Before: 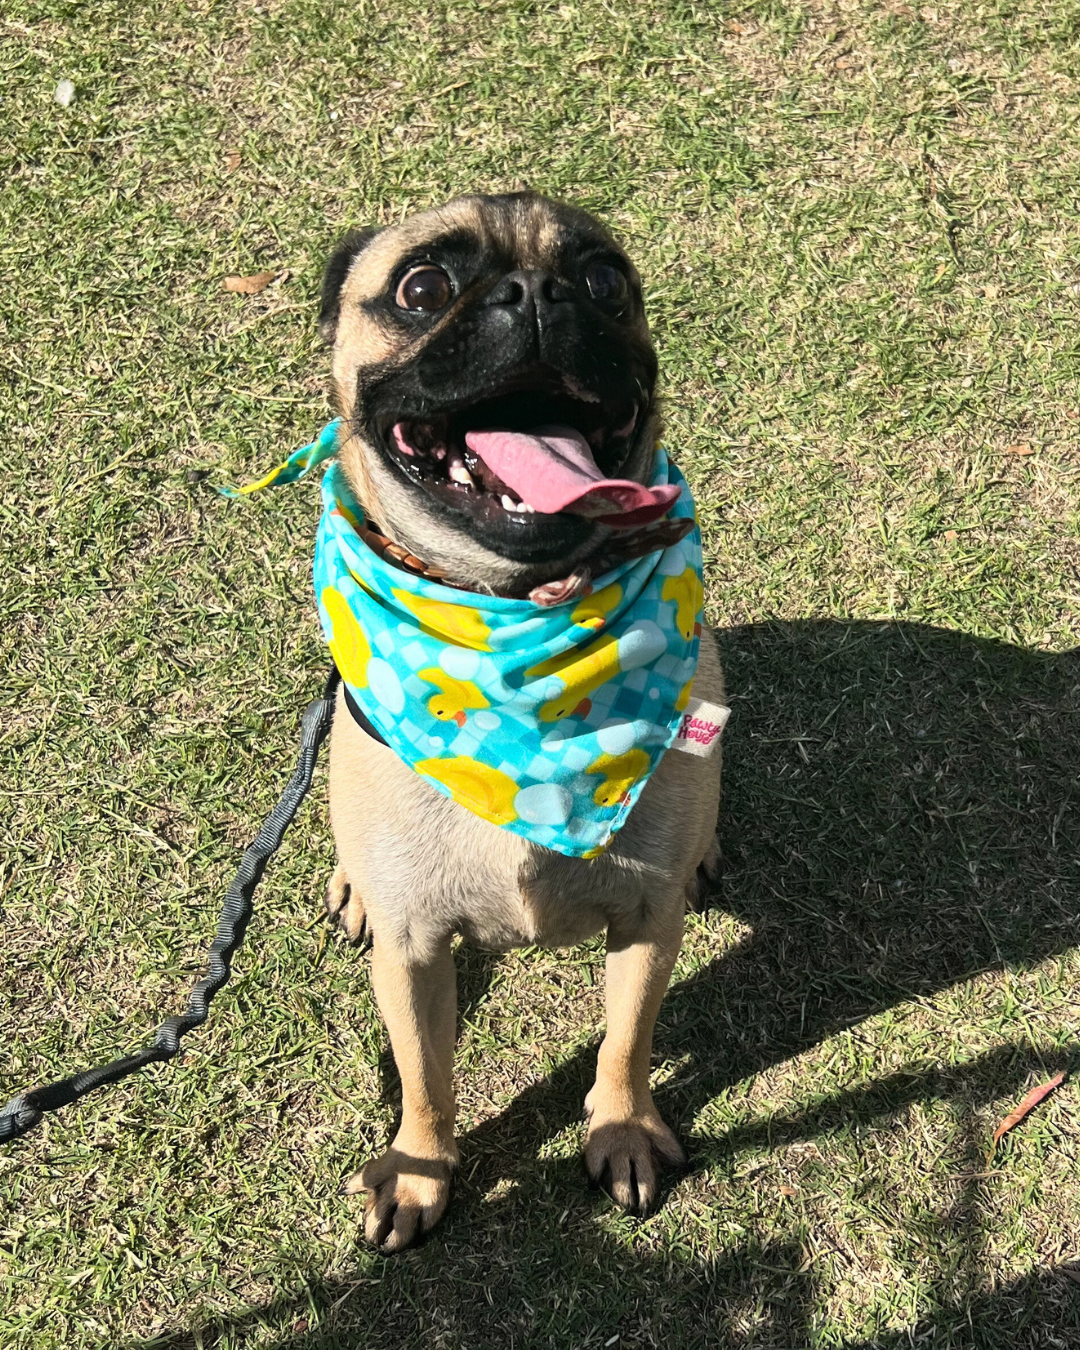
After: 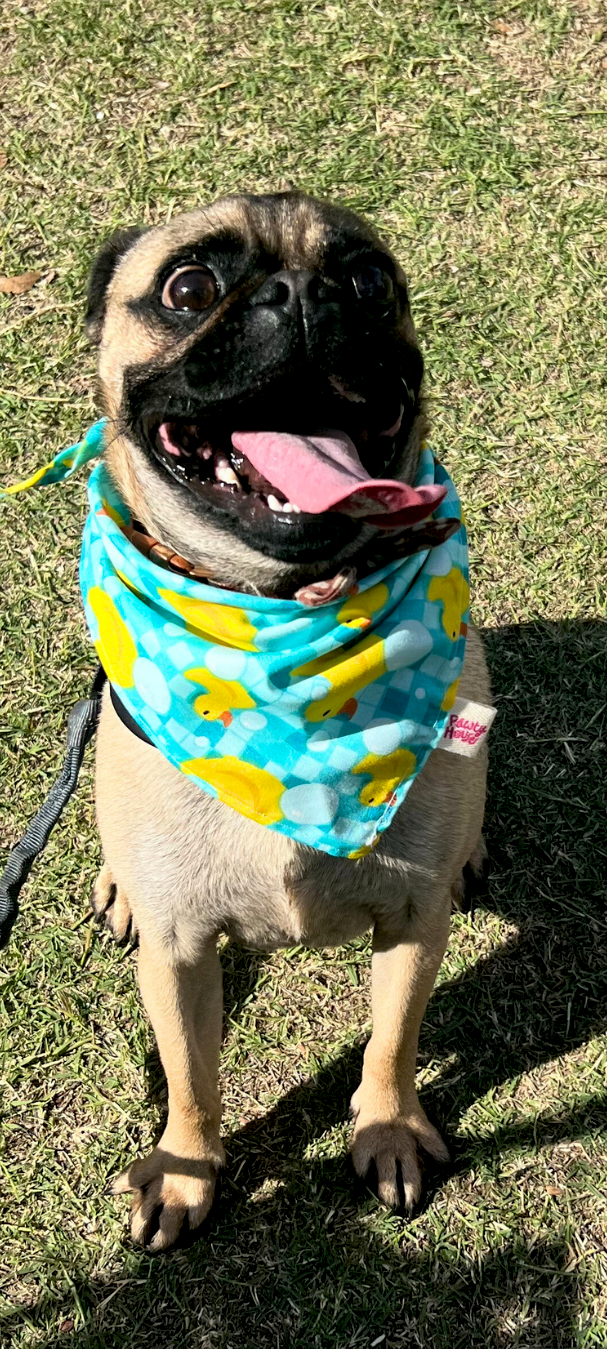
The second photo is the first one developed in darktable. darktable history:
crop: left 21.68%, right 22.042%, bottom 0.003%
exposure: black level correction 0.01, exposure 0.016 EV, compensate highlight preservation false
